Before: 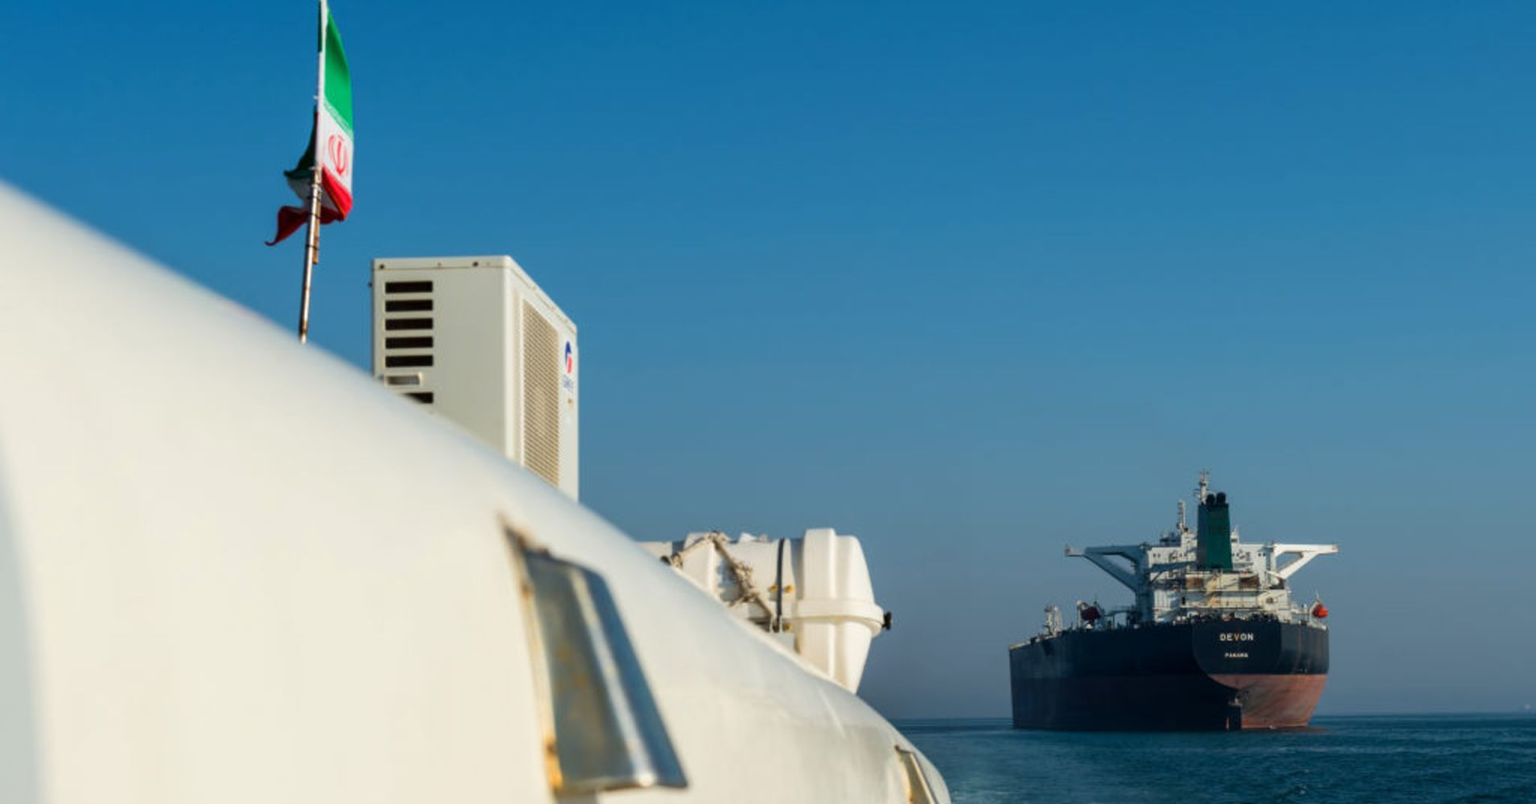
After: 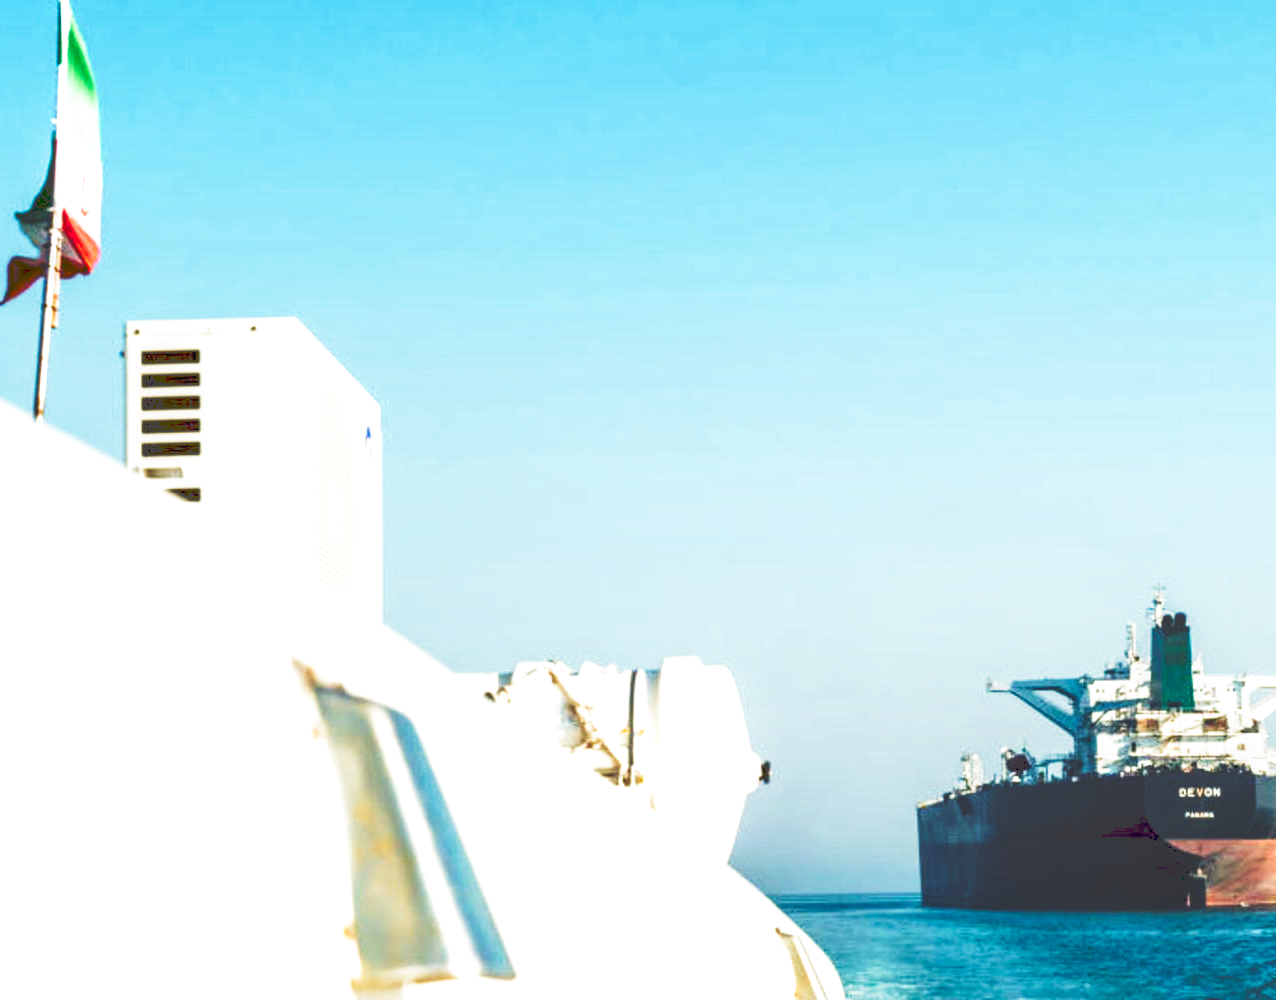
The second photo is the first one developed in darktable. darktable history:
velvia: on, module defaults
exposure: black level correction 0, exposure 1 EV, compensate highlight preservation false
tone curve: curves: ch0 [(0, 0) (0.003, 0.224) (0.011, 0.229) (0.025, 0.234) (0.044, 0.242) (0.069, 0.249) (0.1, 0.256) (0.136, 0.265) (0.177, 0.285) (0.224, 0.304) (0.277, 0.337) (0.335, 0.385) (0.399, 0.435) (0.468, 0.507) (0.543, 0.59) (0.623, 0.674) (0.709, 0.763) (0.801, 0.852) (0.898, 0.931) (1, 1)], preserve colors none
filmic rgb: middle gray luminance 10%, black relative exposure -8.61 EV, white relative exposure 3.3 EV, threshold 6 EV, target black luminance 0%, hardness 5.2, latitude 44.69%, contrast 1.302, highlights saturation mix 5%, shadows ↔ highlights balance 24.64%, add noise in highlights 0, preserve chrominance no, color science v3 (2019), use custom middle-gray values true, iterations of high-quality reconstruction 0, contrast in highlights soft, enable highlight reconstruction true
crop and rotate: left 17.732%, right 15.423%
white balance: red 1.029, blue 0.92
levels: levels [0.016, 0.5, 0.996]
local contrast: on, module defaults
